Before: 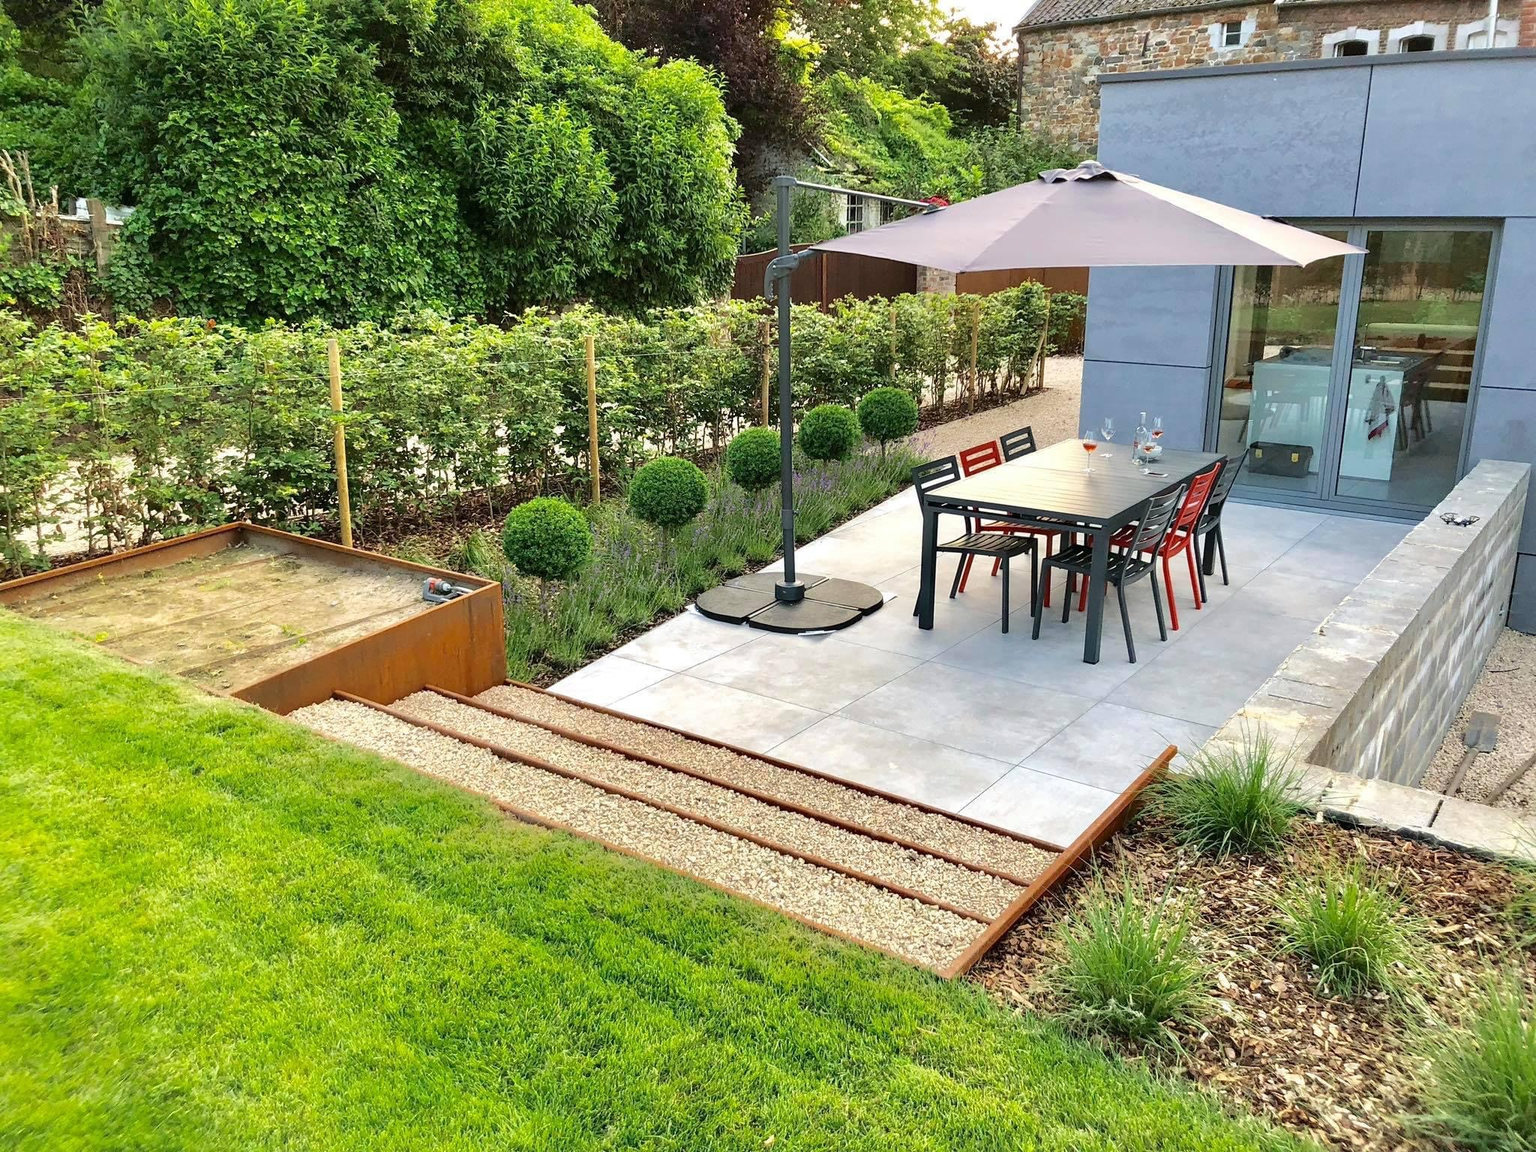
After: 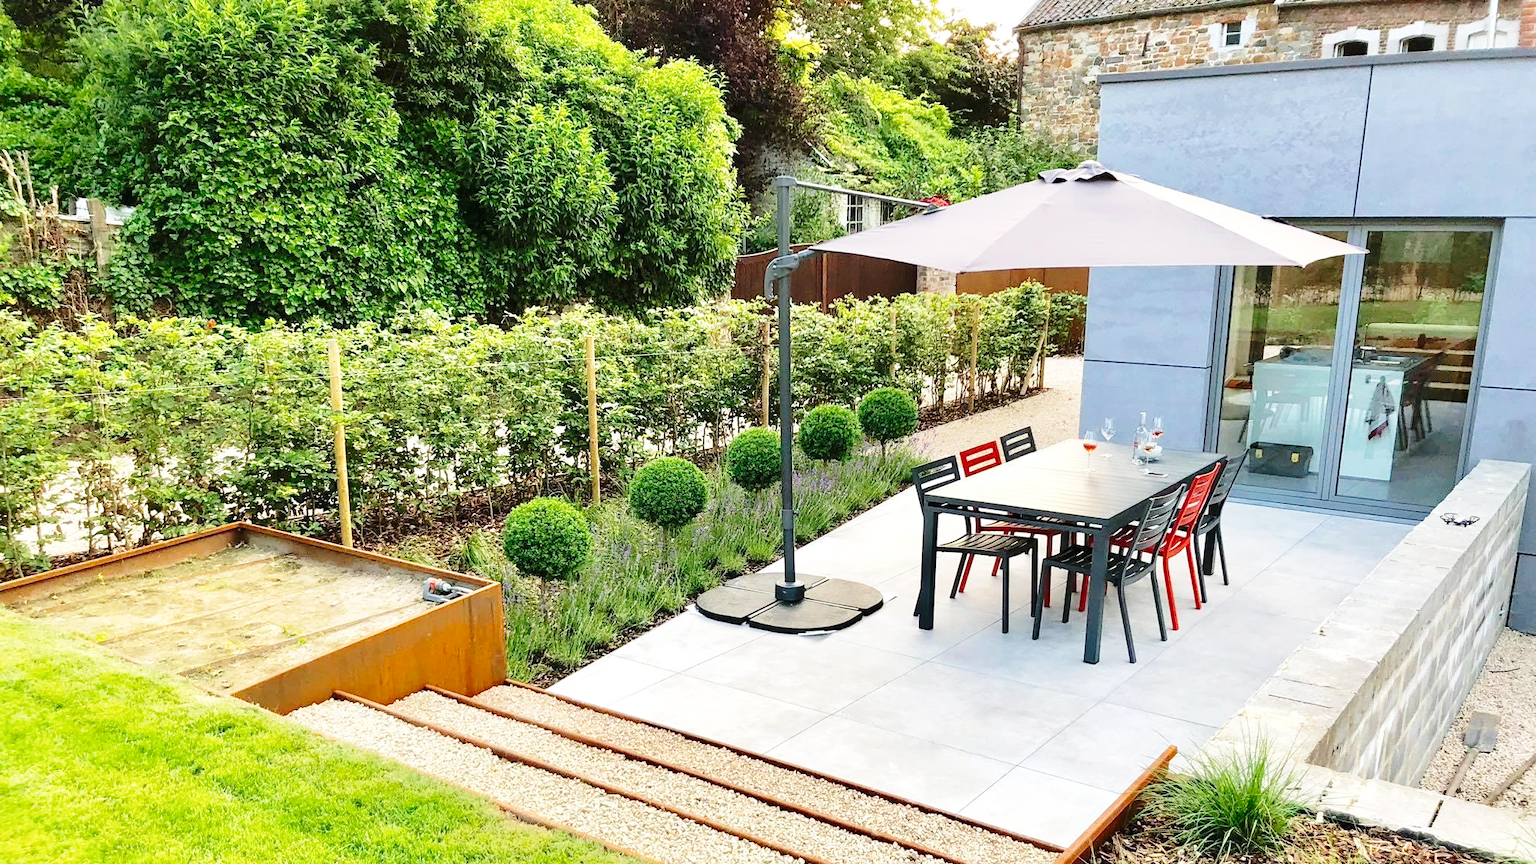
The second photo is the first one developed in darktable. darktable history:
base curve: curves: ch0 [(0, 0) (0.028, 0.03) (0.121, 0.232) (0.46, 0.748) (0.859, 0.968) (1, 1)], preserve colors none
crop: bottom 24.979%
